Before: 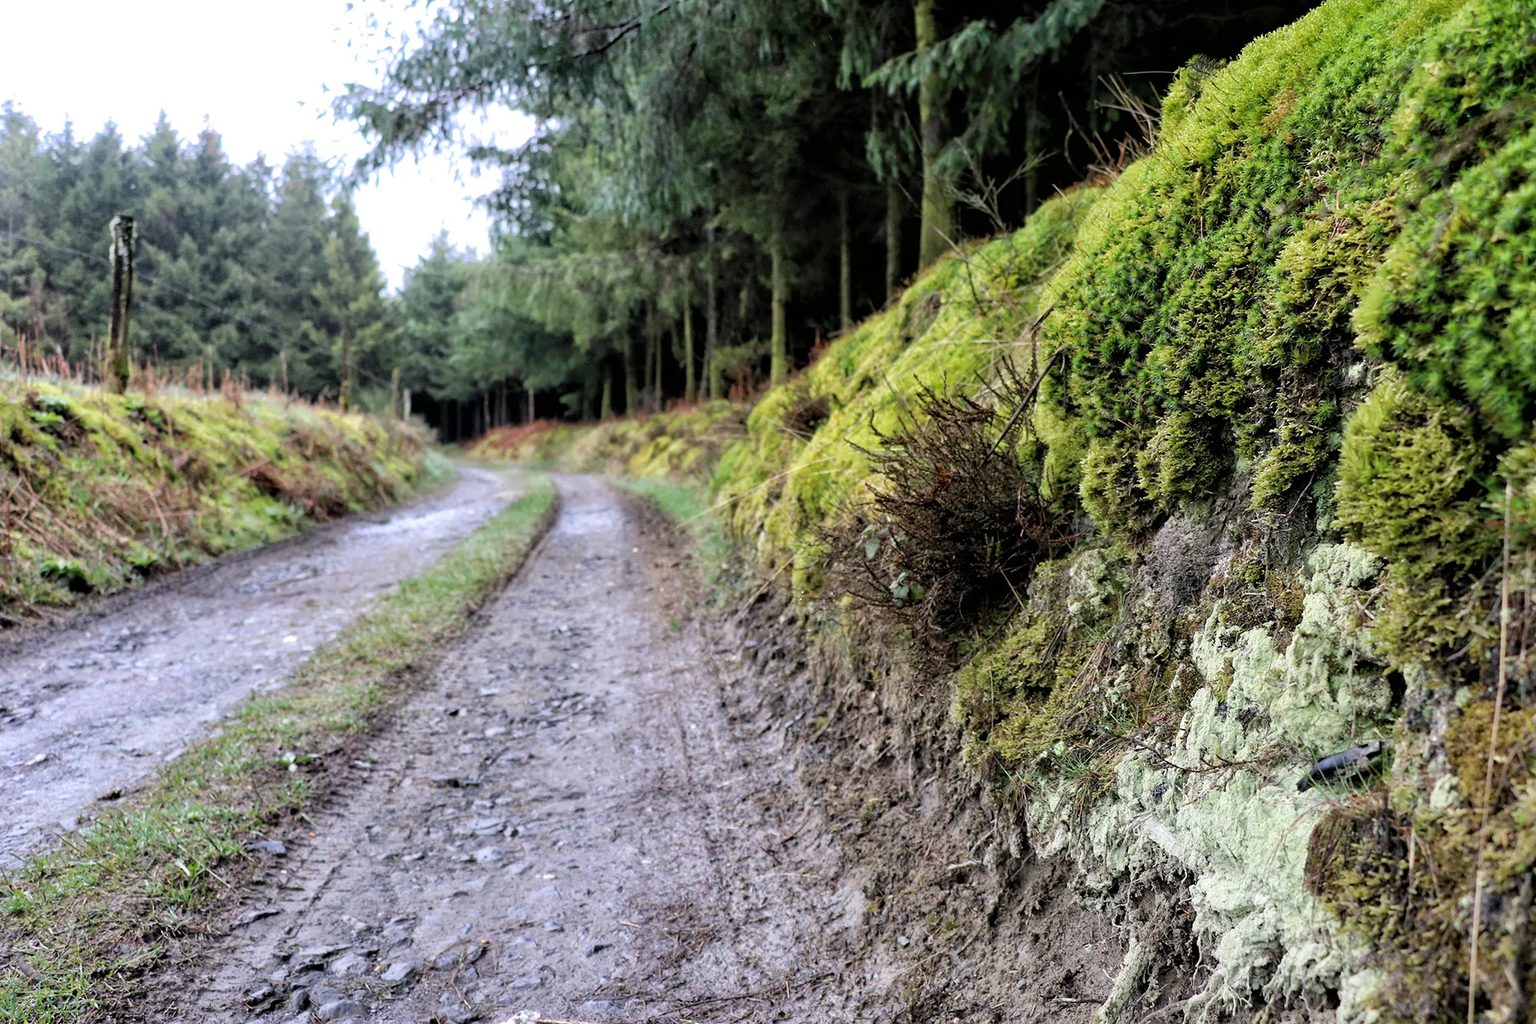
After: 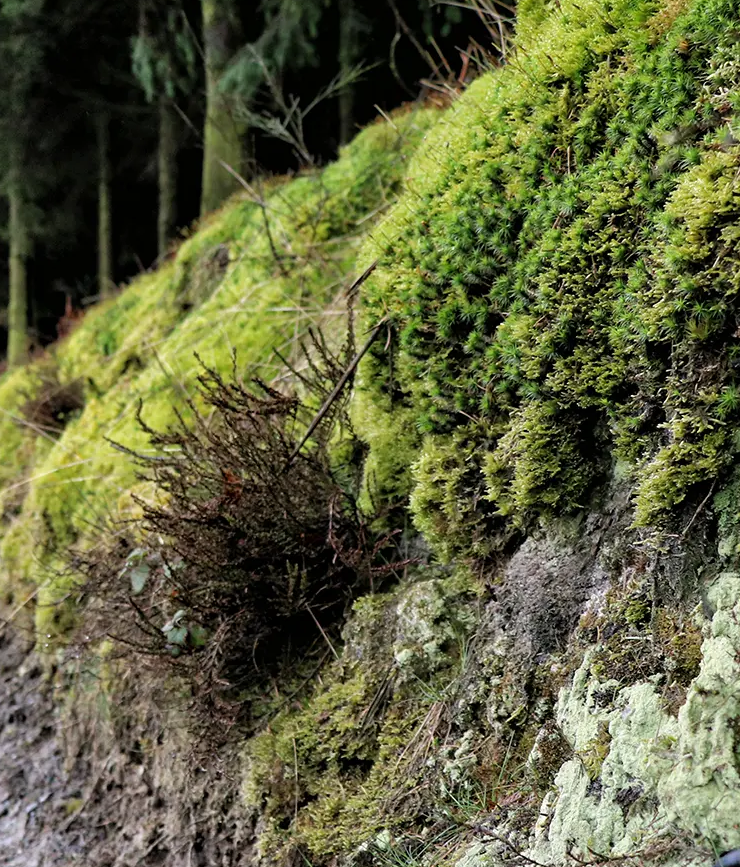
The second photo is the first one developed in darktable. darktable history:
crop and rotate: left 49.82%, top 10.135%, right 13.18%, bottom 24.813%
